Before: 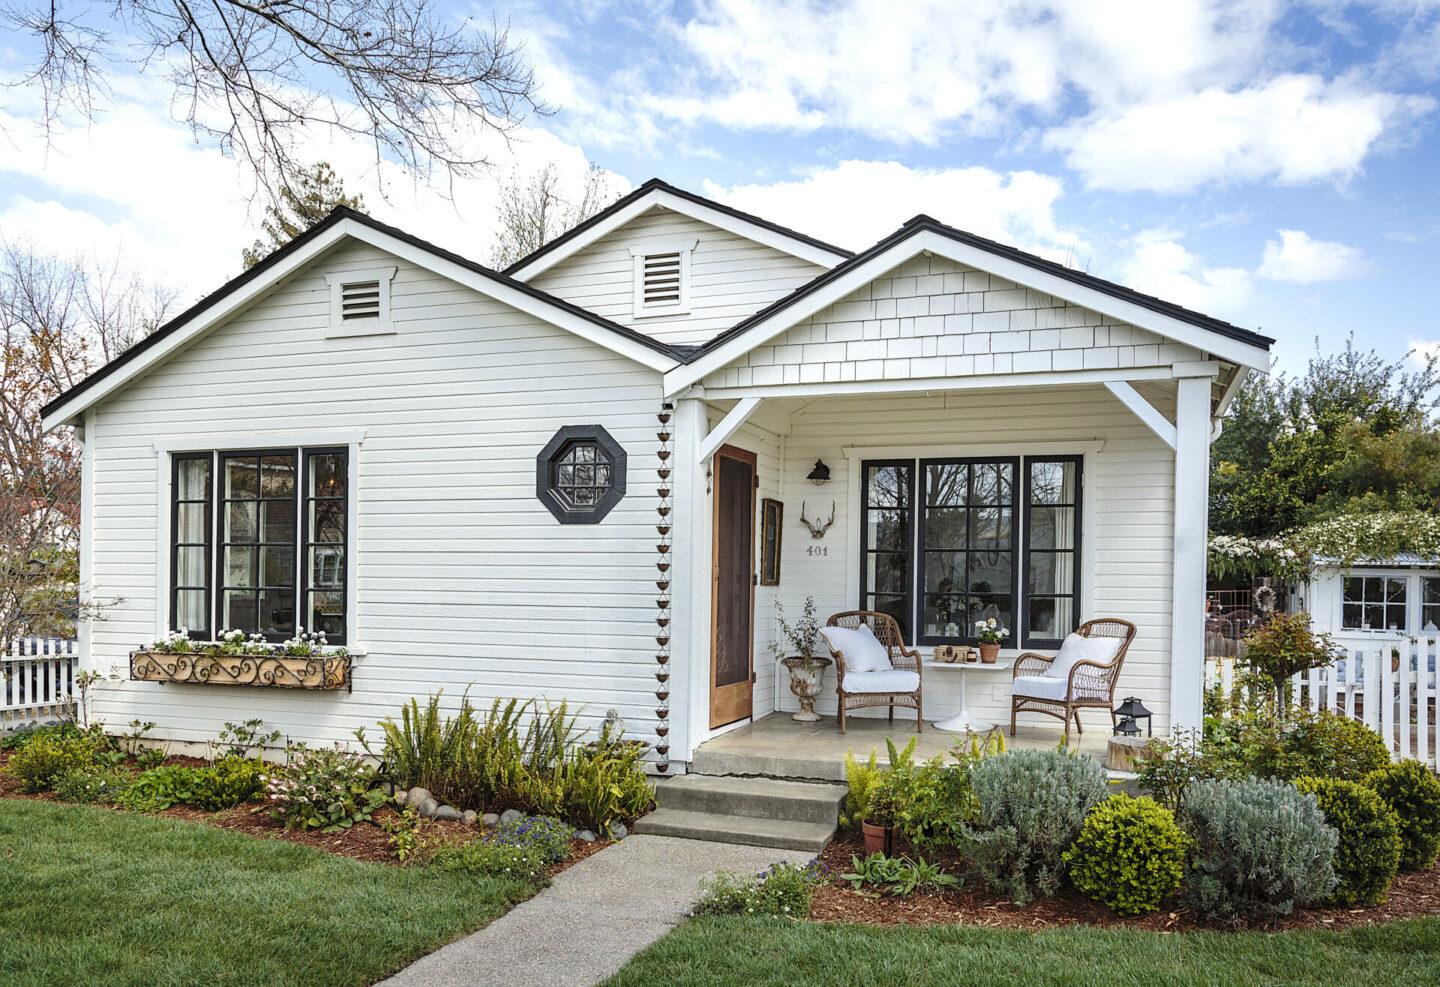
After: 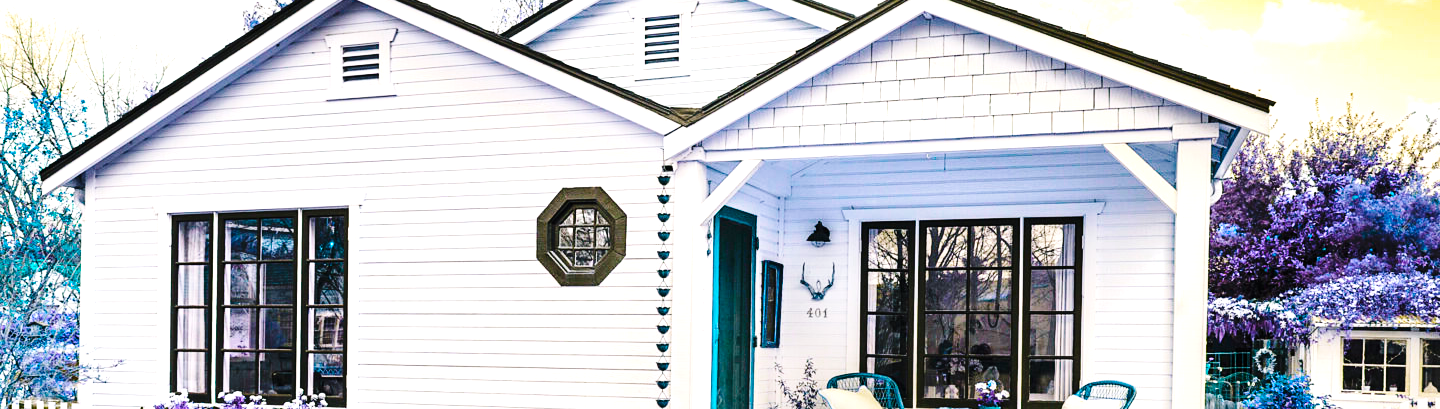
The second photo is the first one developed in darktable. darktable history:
color balance rgb: shadows lift › chroma 2.01%, shadows lift › hue 136.07°, perceptual saturation grading › global saturation 30.924%, hue shift 179.23°, perceptual brilliance grading › global brilliance -4.363%, perceptual brilliance grading › highlights 24.179%, perceptual brilliance grading › mid-tones 7.259%, perceptual brilliance grading › shadows -4.594%, global vibrance 49.735%, contrast 0.302%
base curve: curves: ch0 [(0, 0) (0.036, 0.025) (0.121, 0.166) (0.206, 0.329) (0.605, 0.79) (1, 1)], preserve colors none
crop and rotate: top 24.171%, bottom 34.326%
